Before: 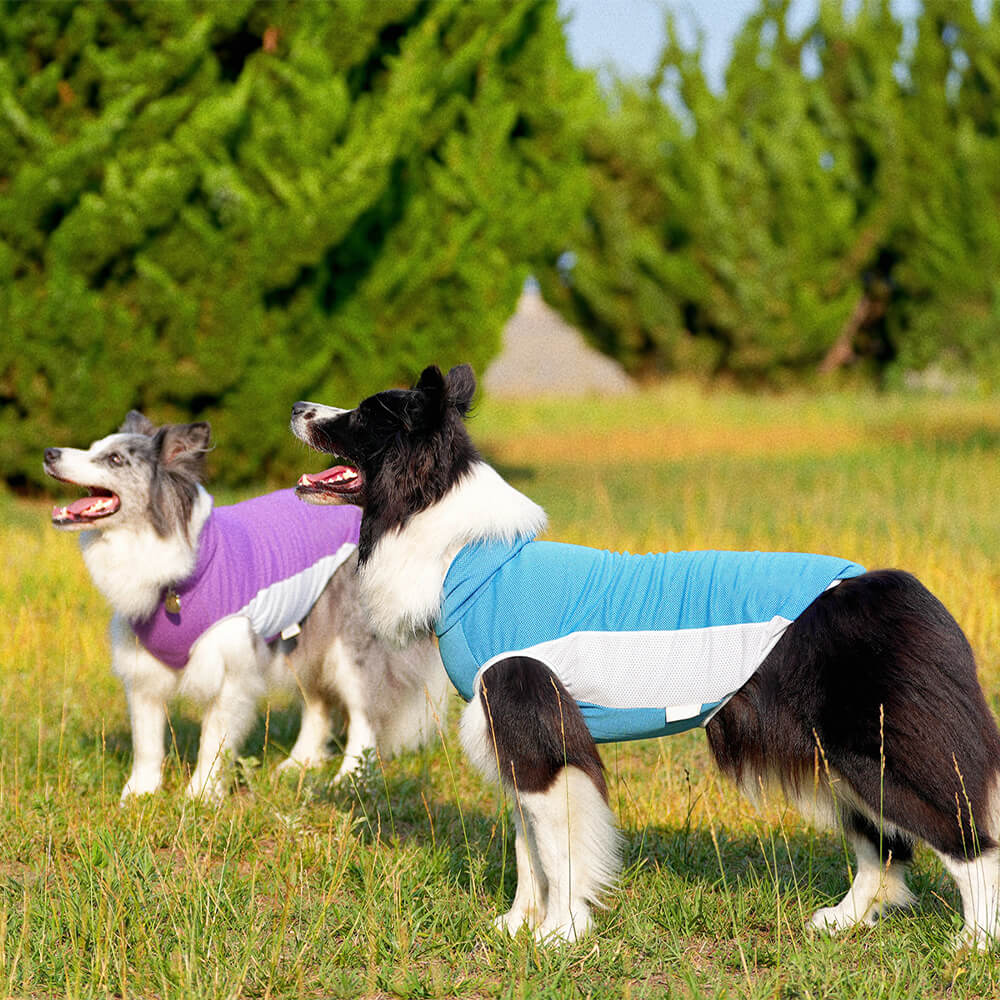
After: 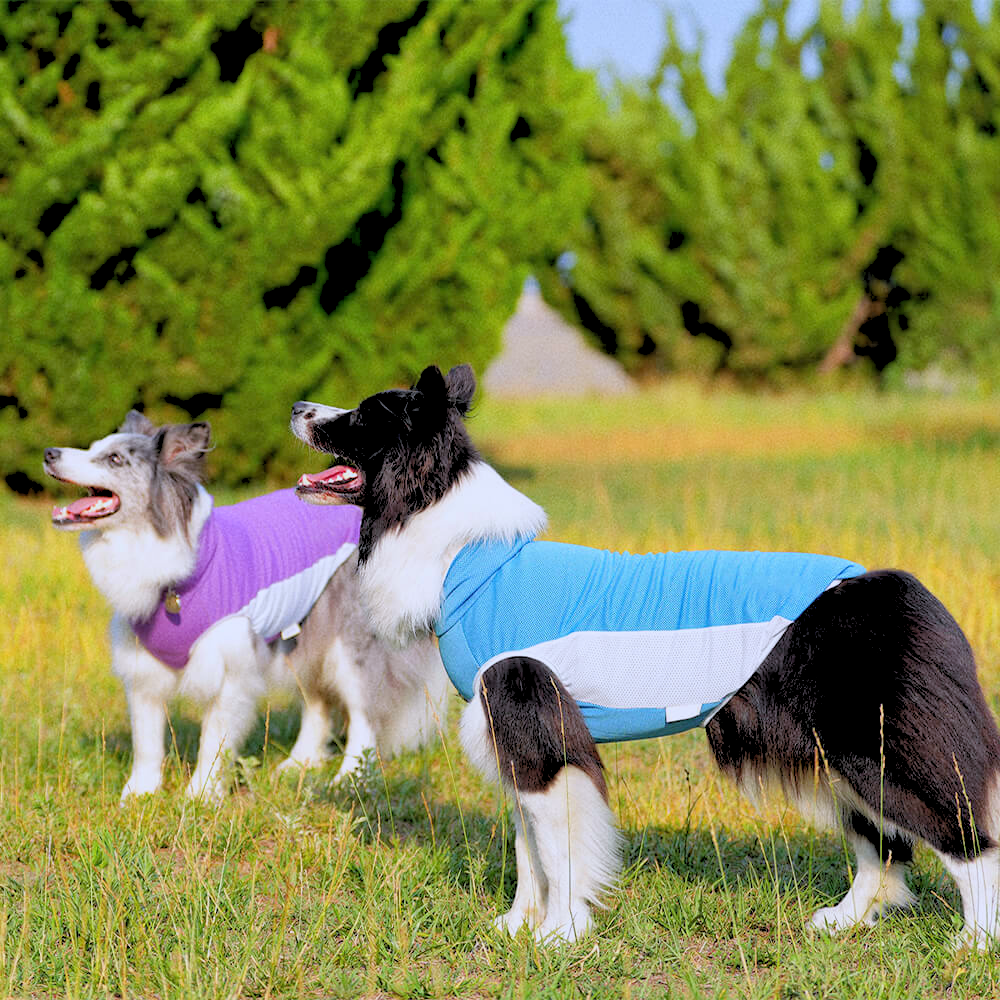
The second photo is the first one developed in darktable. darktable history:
local contrast: mode bilateral grid, contrast 15, coarseness 36, detail 105%, midtone range 0.2
white balance: red 0.967, blue 1.119, emerald 0.756
rgb levels: preserve colors sum RGB, levels [[0.038, 0.433, 0.934], [0, 0.5, 1], [0, 0.5, 1]]
